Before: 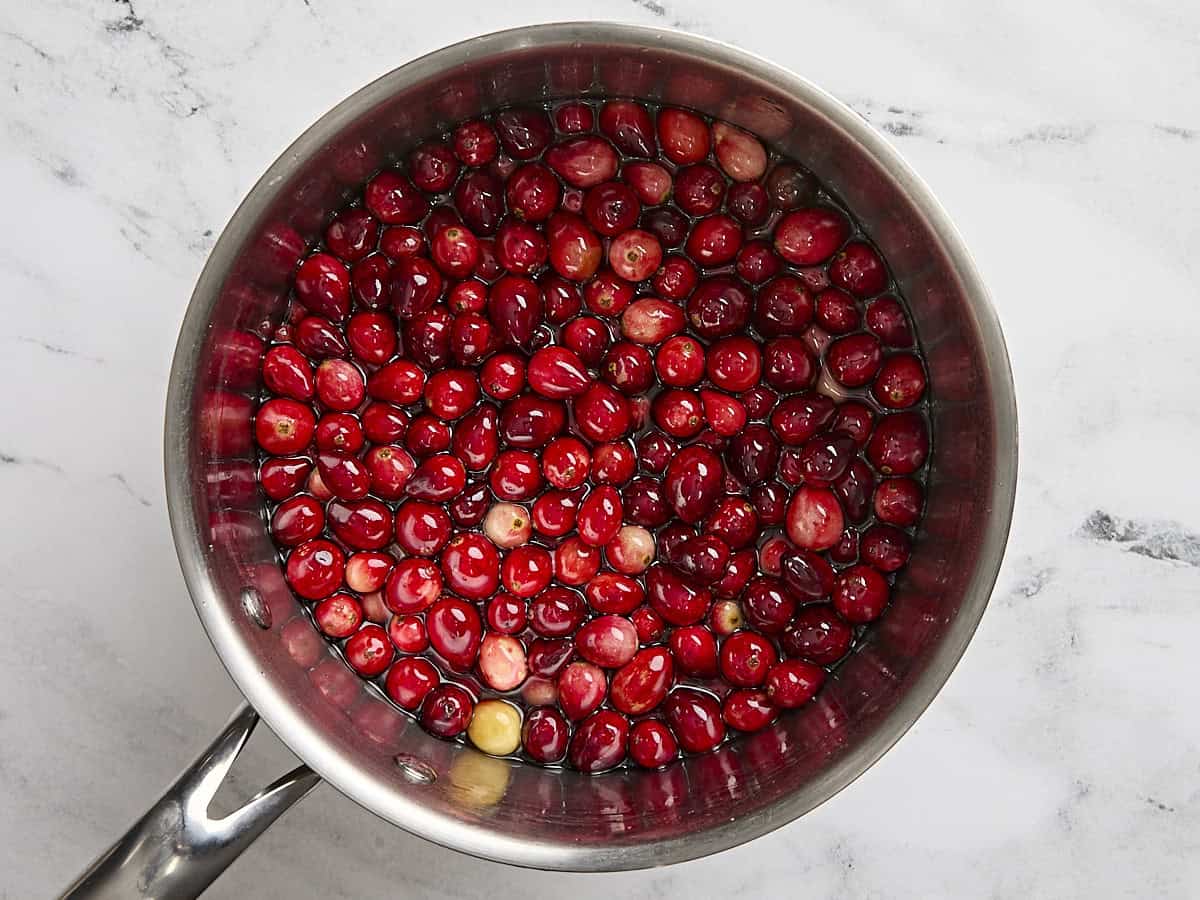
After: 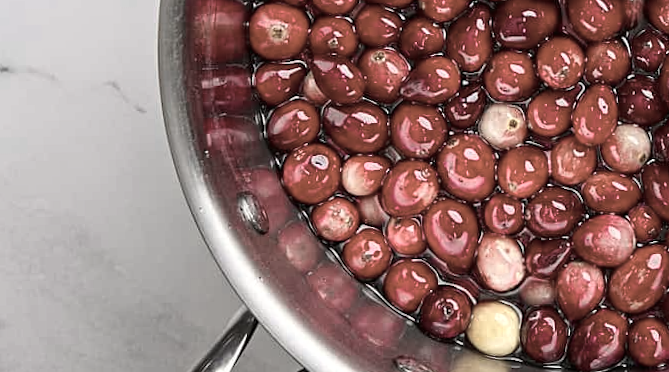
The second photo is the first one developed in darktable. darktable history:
rotate and perspective: rotation -1°, crop left 0.011, crop right 0.989, crop top 0.025, crop bottom 0.975
color zones: curves: ch0 [(0, 0.6) (0.129, 0.585) (0.193, 0.596) (0.429, 0.5) (0.571, 0.5) (0.714, 0.5) (0.857, 0.5) (1, 0.6)]; ch1 [(0, 0.453) (0.112, 0.245) (0.213, 0.252) (0.429, 0.233) (0.571, 0.231) (0.683, 0.242) (0.857, 0.296) (1, 0.453)]
crop: top 44.483%, right 43.593%, bottom 12.892%
